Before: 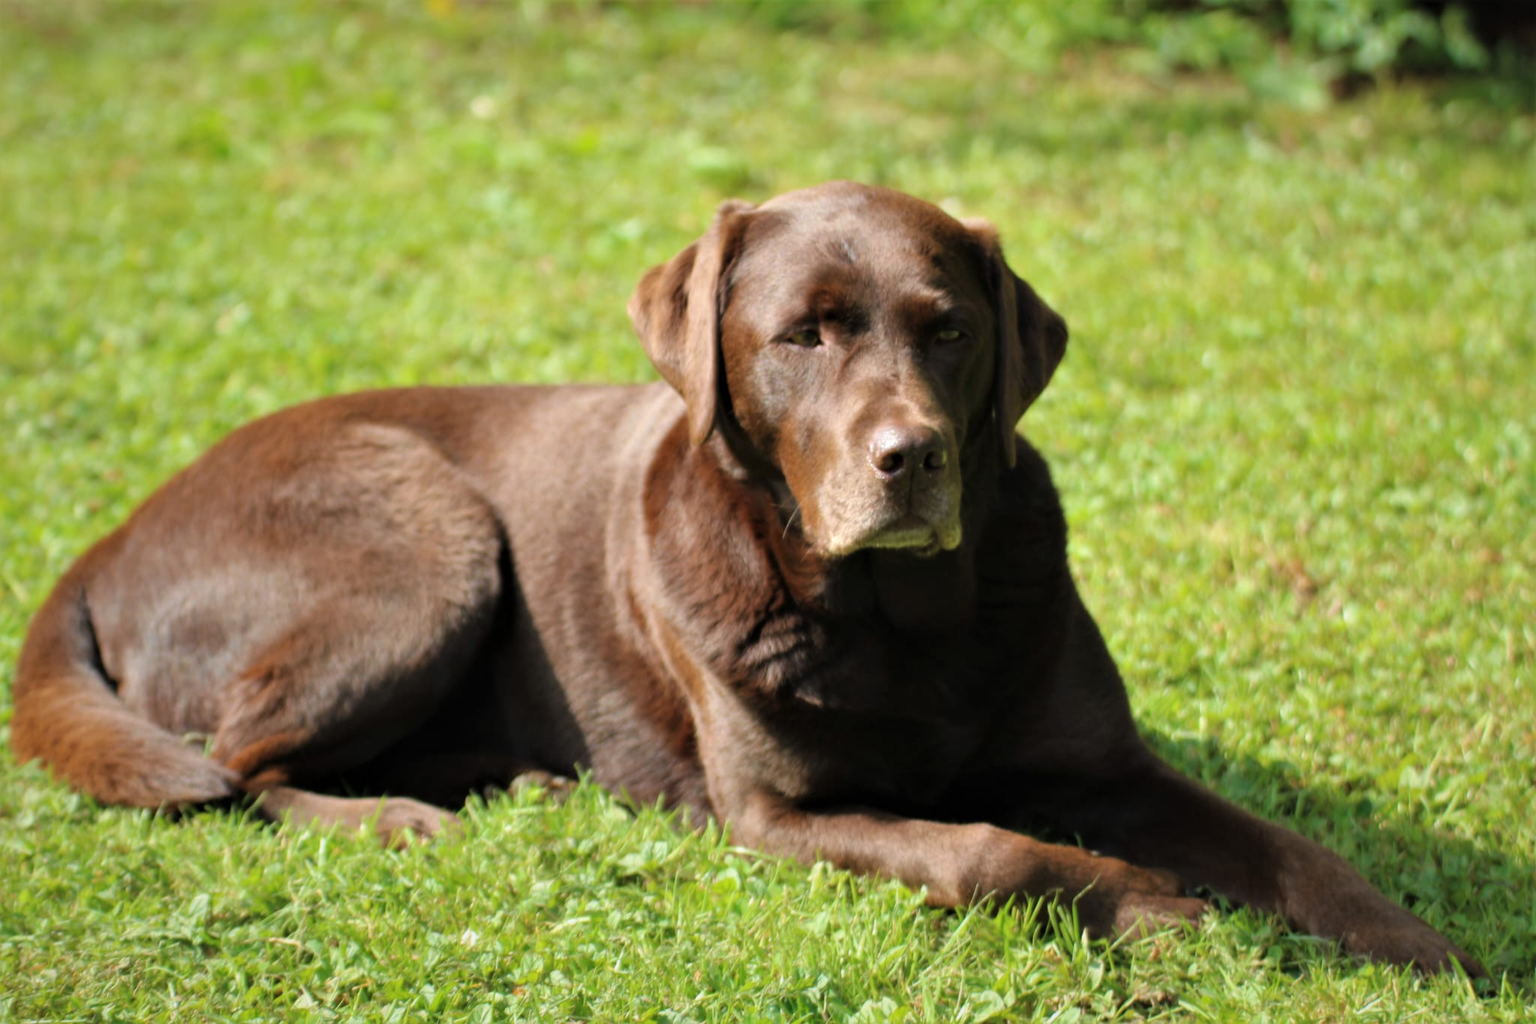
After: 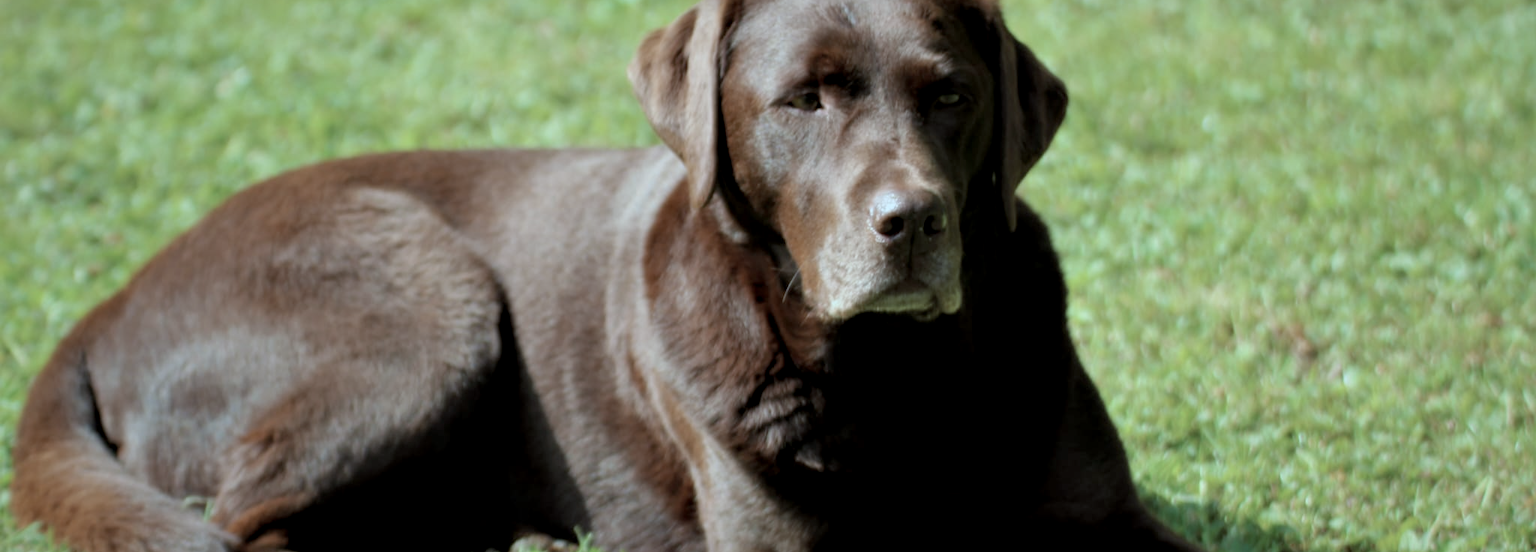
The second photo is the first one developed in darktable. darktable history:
exposure: black level correction 0.006, exposure -0.226 EV, compensate highlight preservation false
crop and rotate: top 23.1%, bottom 22.86%
color correction: highlights a* -12.58, highlights b* -18.01, saturation 0.697
